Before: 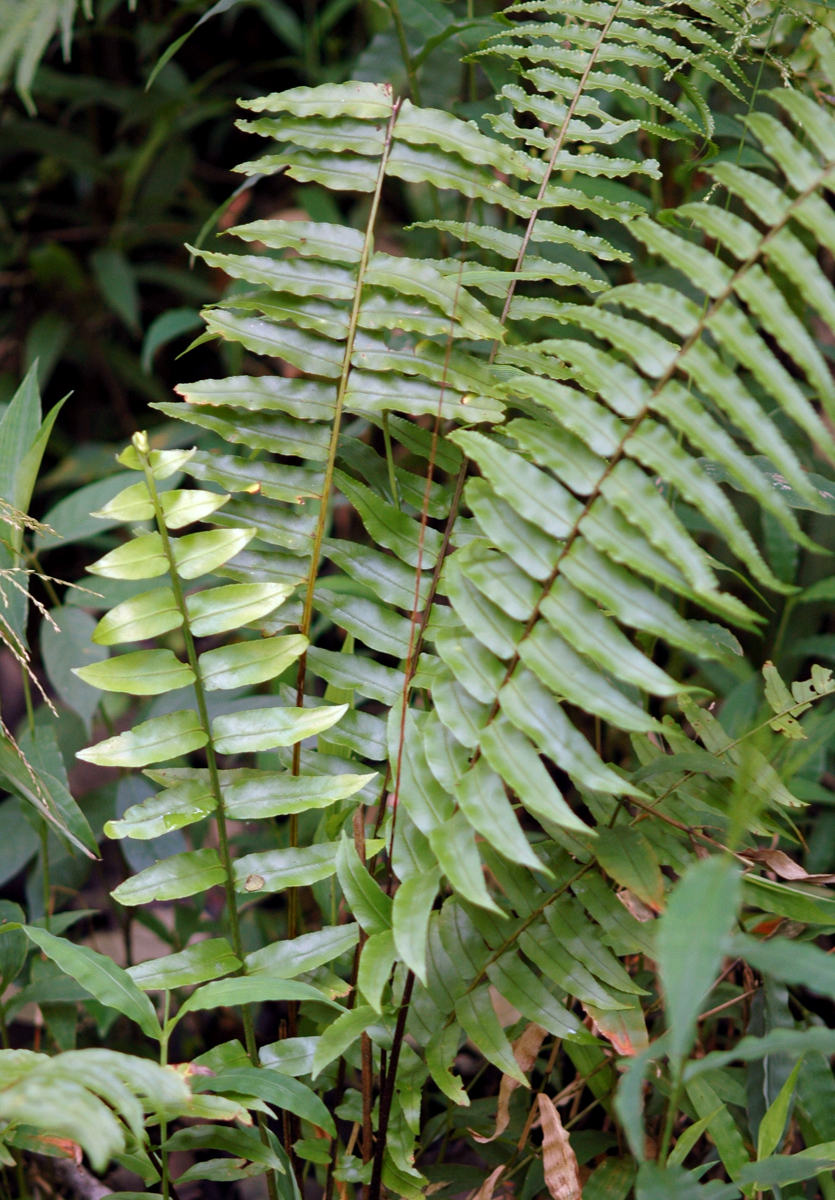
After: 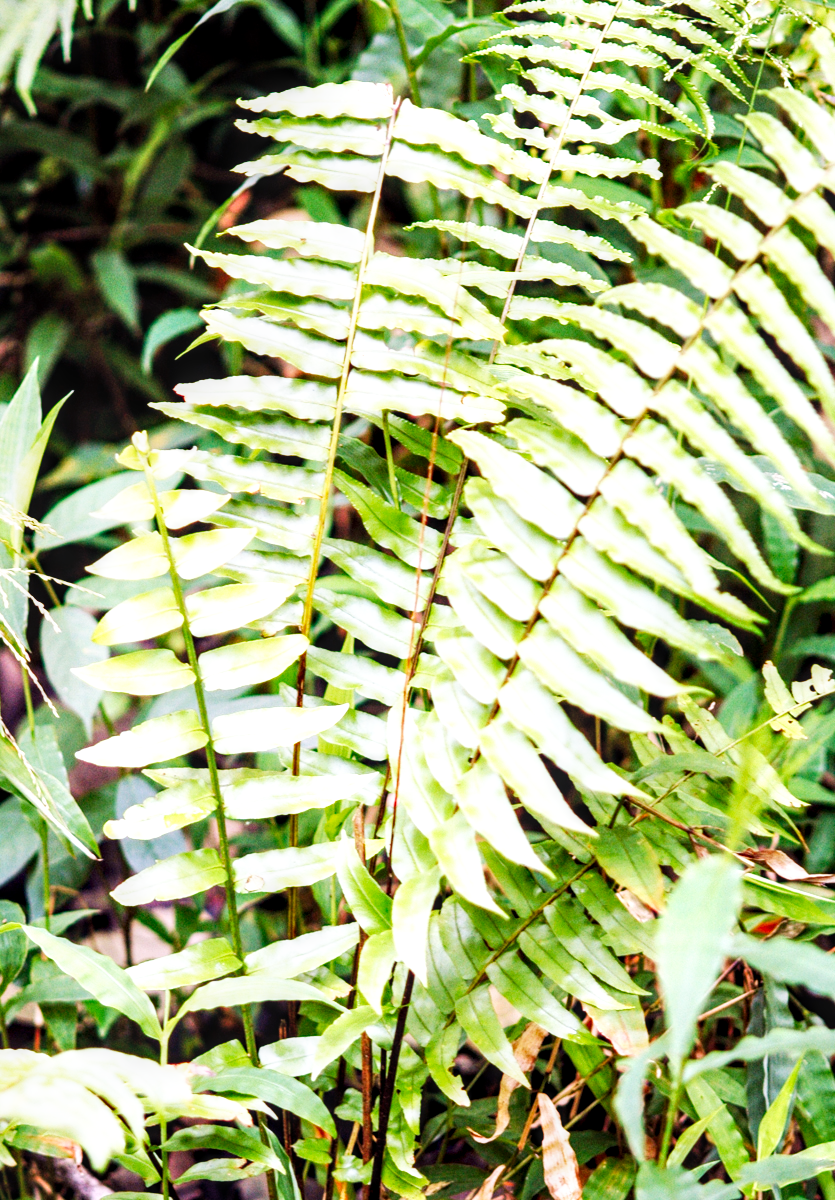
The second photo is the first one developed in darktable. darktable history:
exposure: black level correction 0, exposure 0.694 EV, compensate highlight preservation false
local contrast: detail 142%
base curve: curves: ch0 [(0, 0) (0.007, 0.004) (0.027, 0.03) (0.046, 0.07) (0.207, 0.54) (0.442, 0.872) (0.673, 0.972) (1, 1)], preserve colors none
